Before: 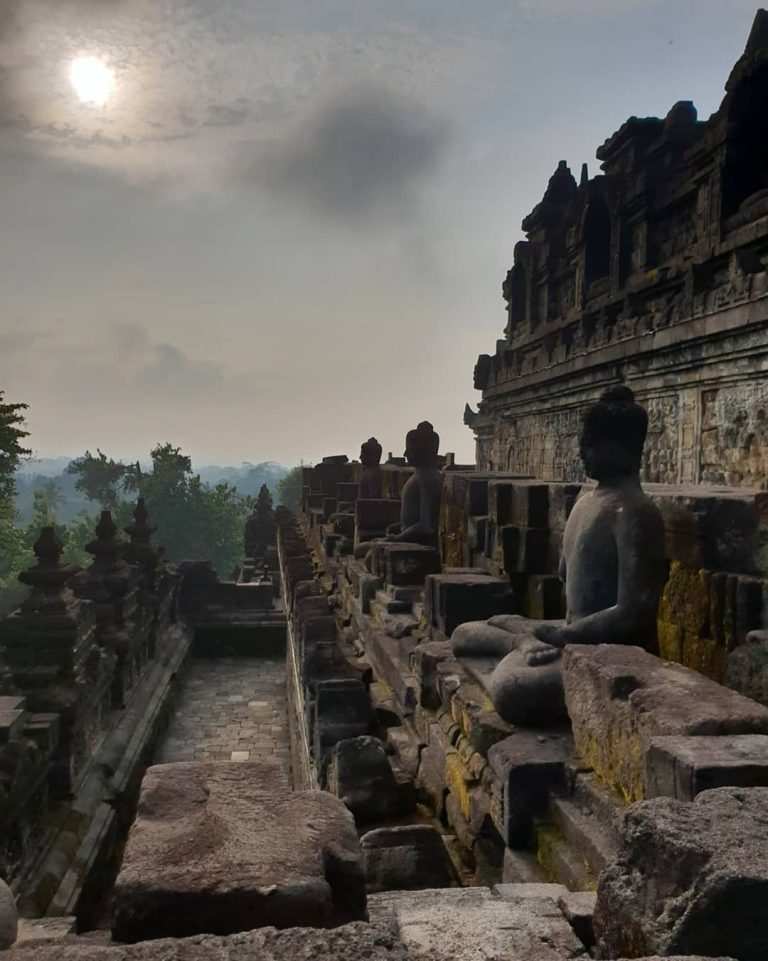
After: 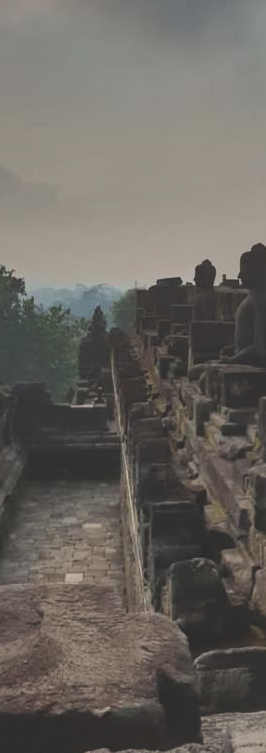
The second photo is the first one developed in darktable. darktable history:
crop and rotate: left 21.728%, top 18.551%, right 43.581%, bottom 3.007%
exposure: black level correction -0.024, exposure -0.119 EV, compensate highlight preservation false
local contrast: on, module defaults
shadows and highlights: shadows 38.93, highlights -74.37, shadows color adjustment 97.67%
